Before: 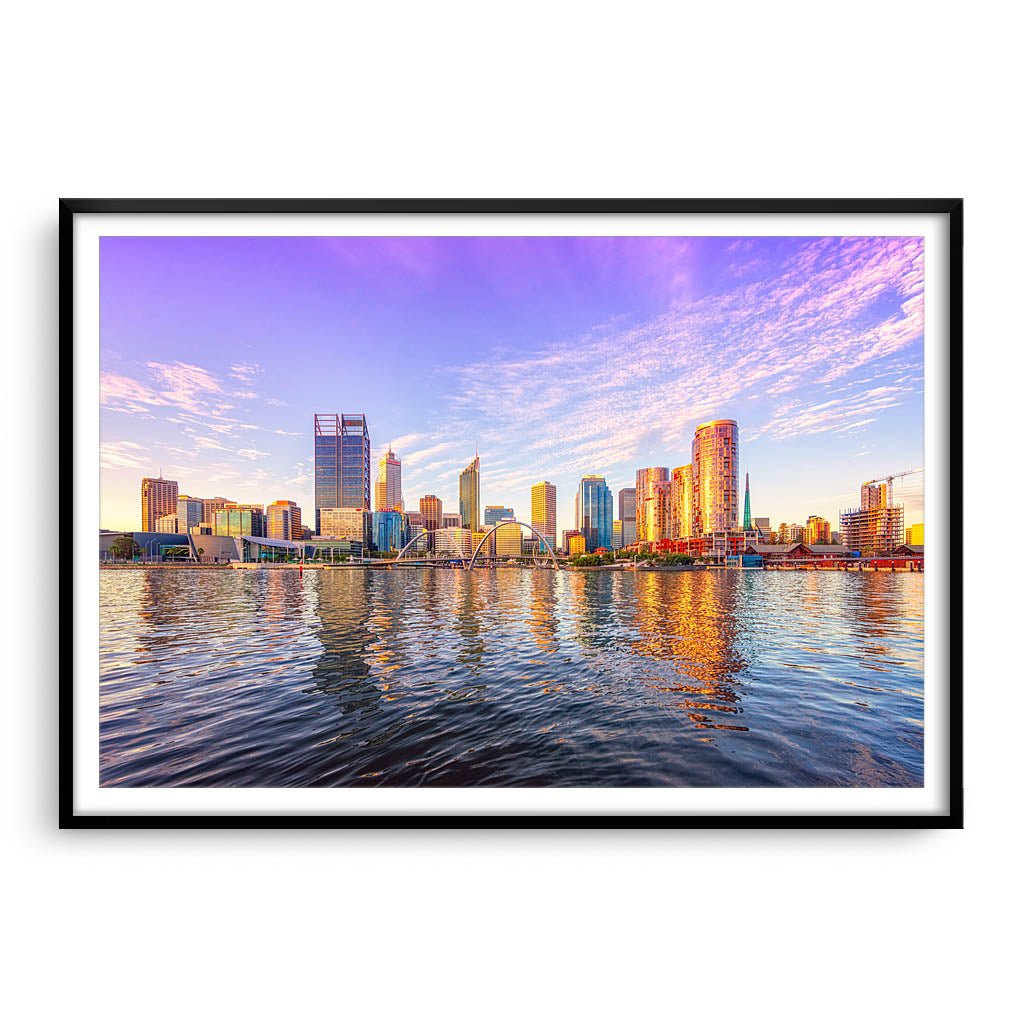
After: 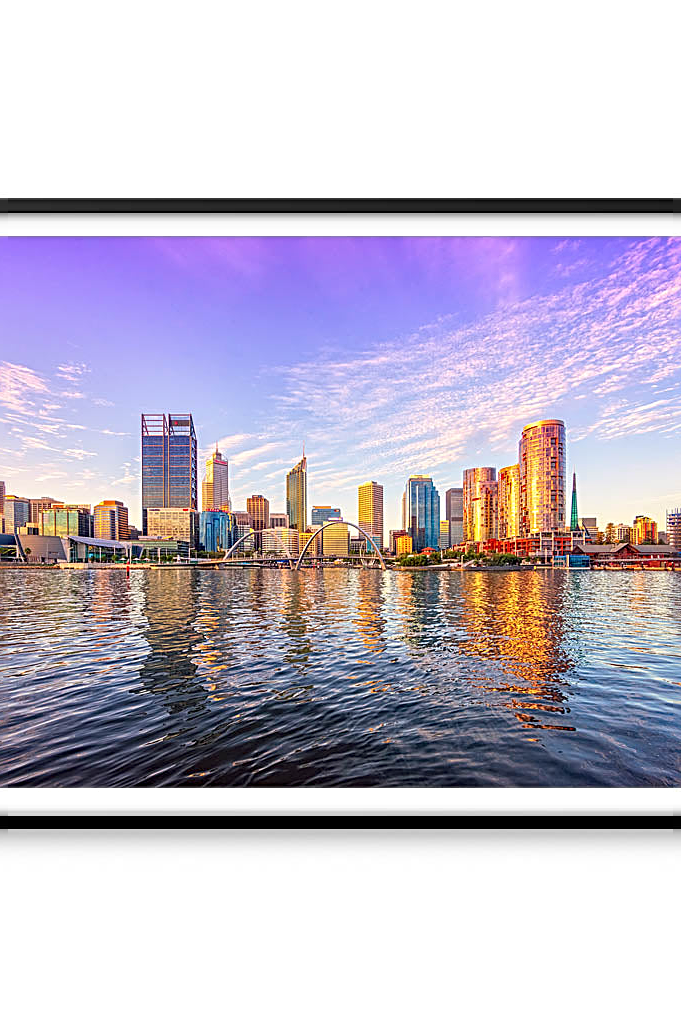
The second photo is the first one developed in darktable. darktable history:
sharpen: radius 3.119
crop: left 16.899%, right 16.556%
